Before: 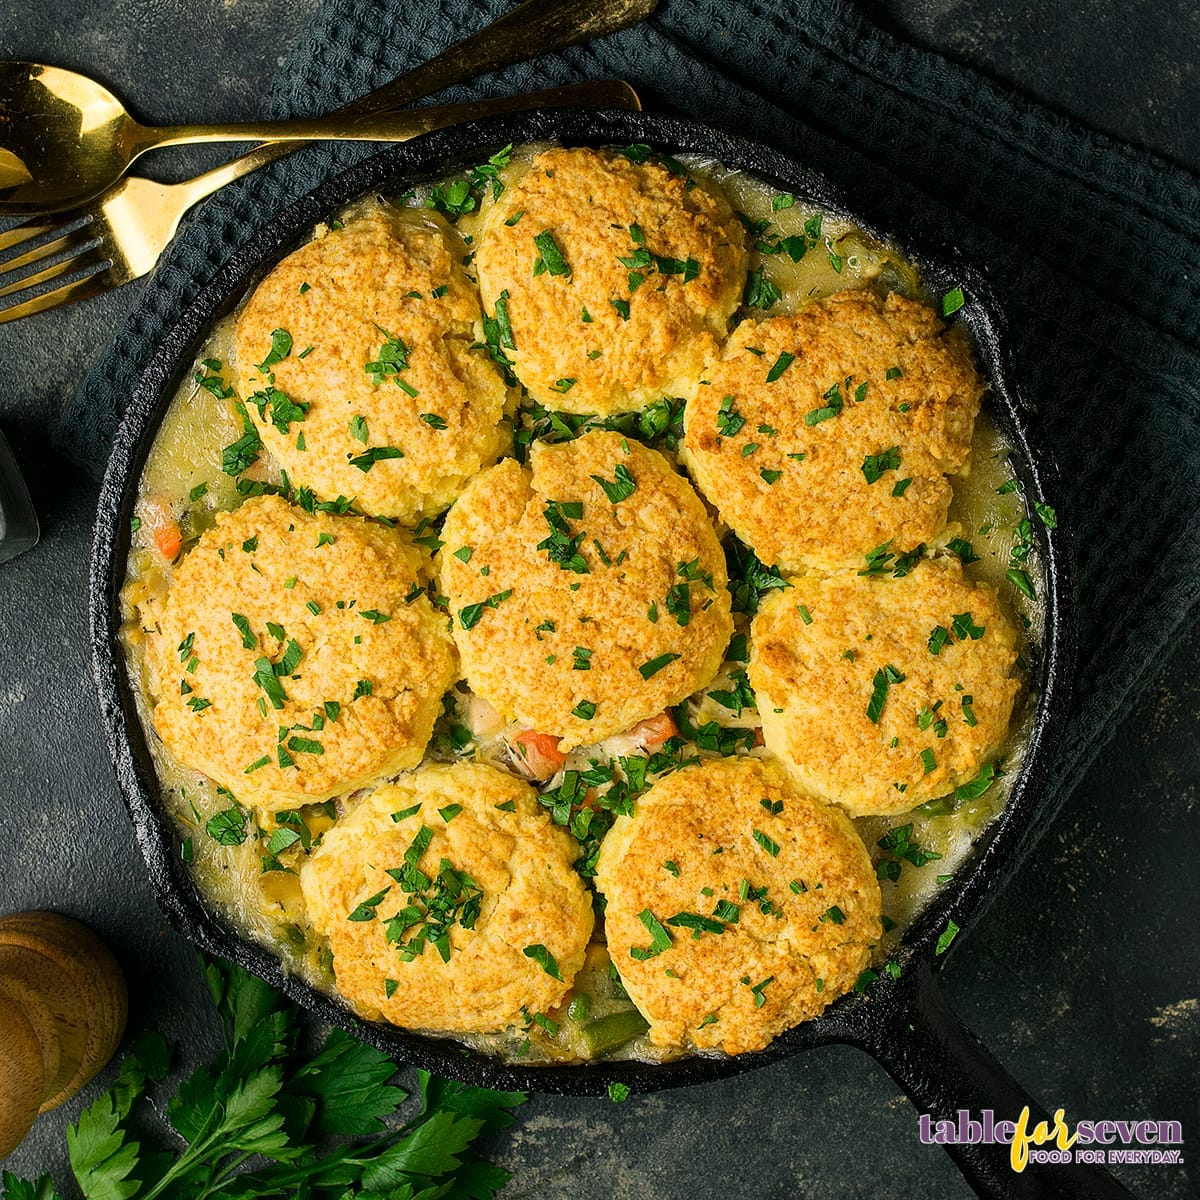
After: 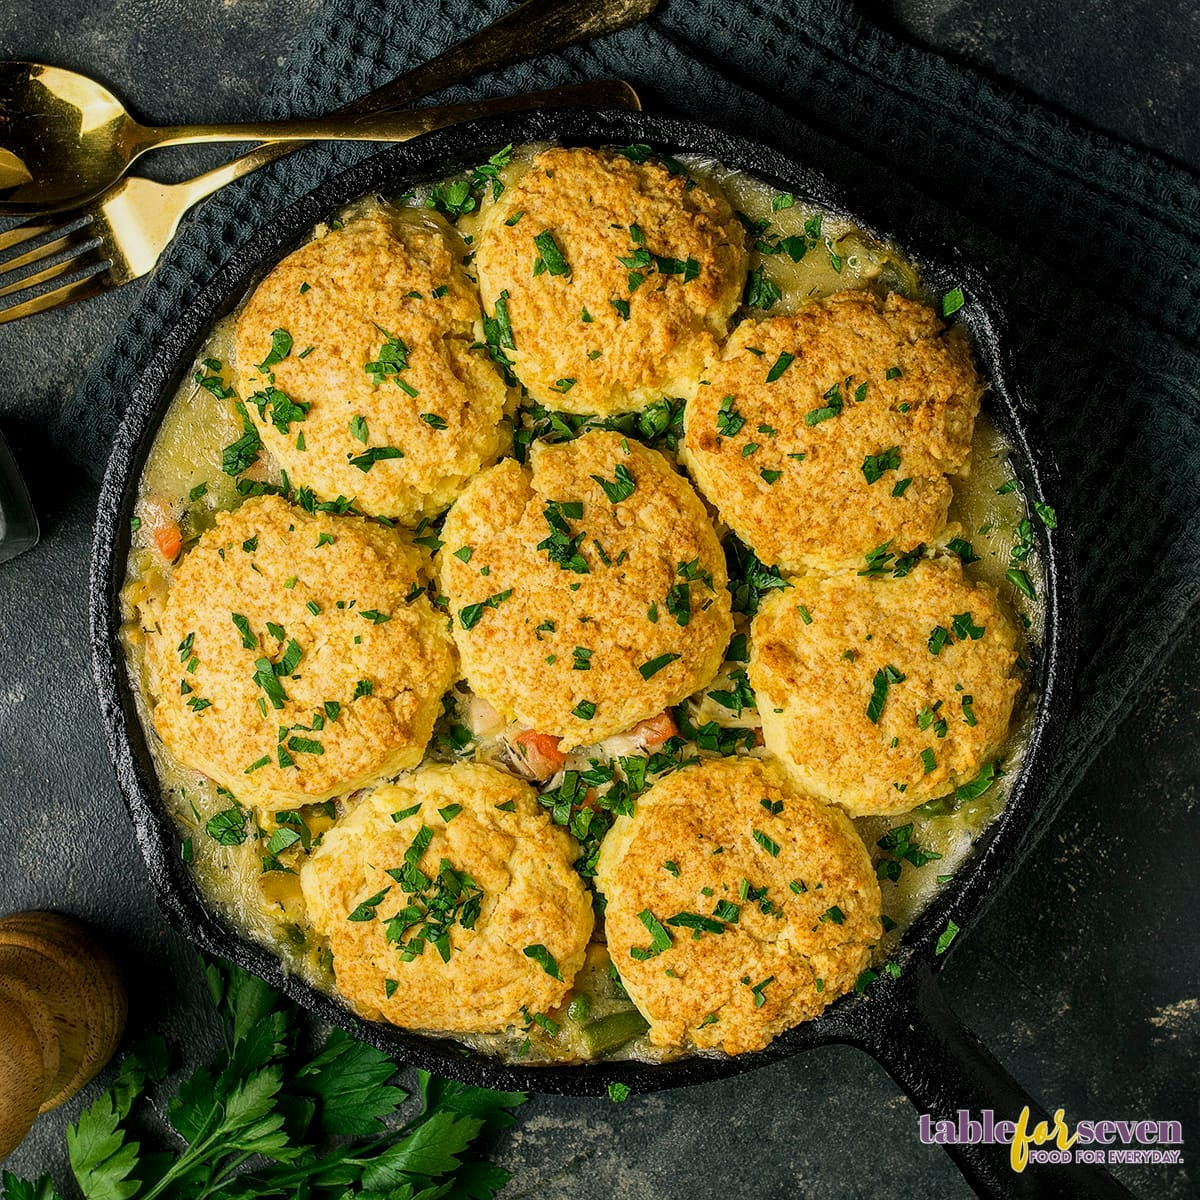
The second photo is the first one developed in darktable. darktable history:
local contrast: on, module defaults
exposure: black level correction 0.001, exposure -0.122 EV, compensate highlight preservation false
